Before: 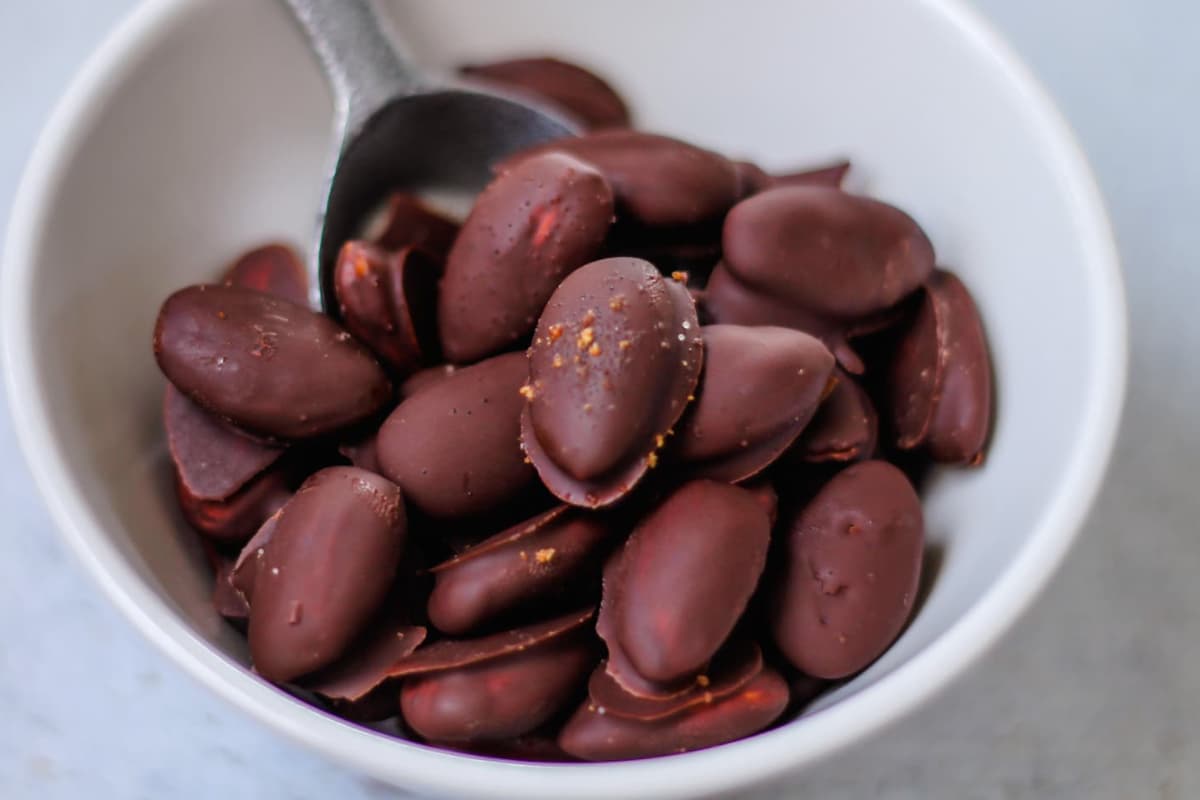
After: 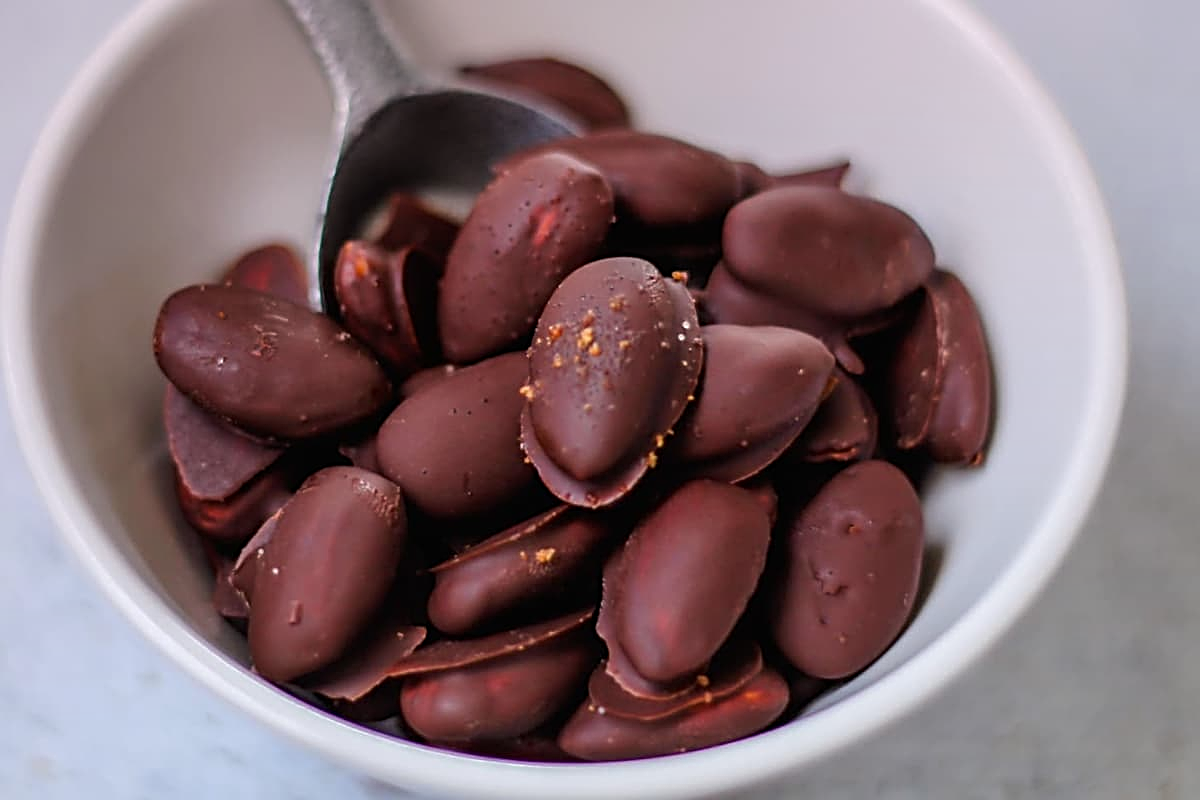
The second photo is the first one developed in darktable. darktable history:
sharpen: radius 2.584, amount 0.688
graduated density: density 0.38 EV, hardness 21%, rotation -6.11°, saturation 32%
